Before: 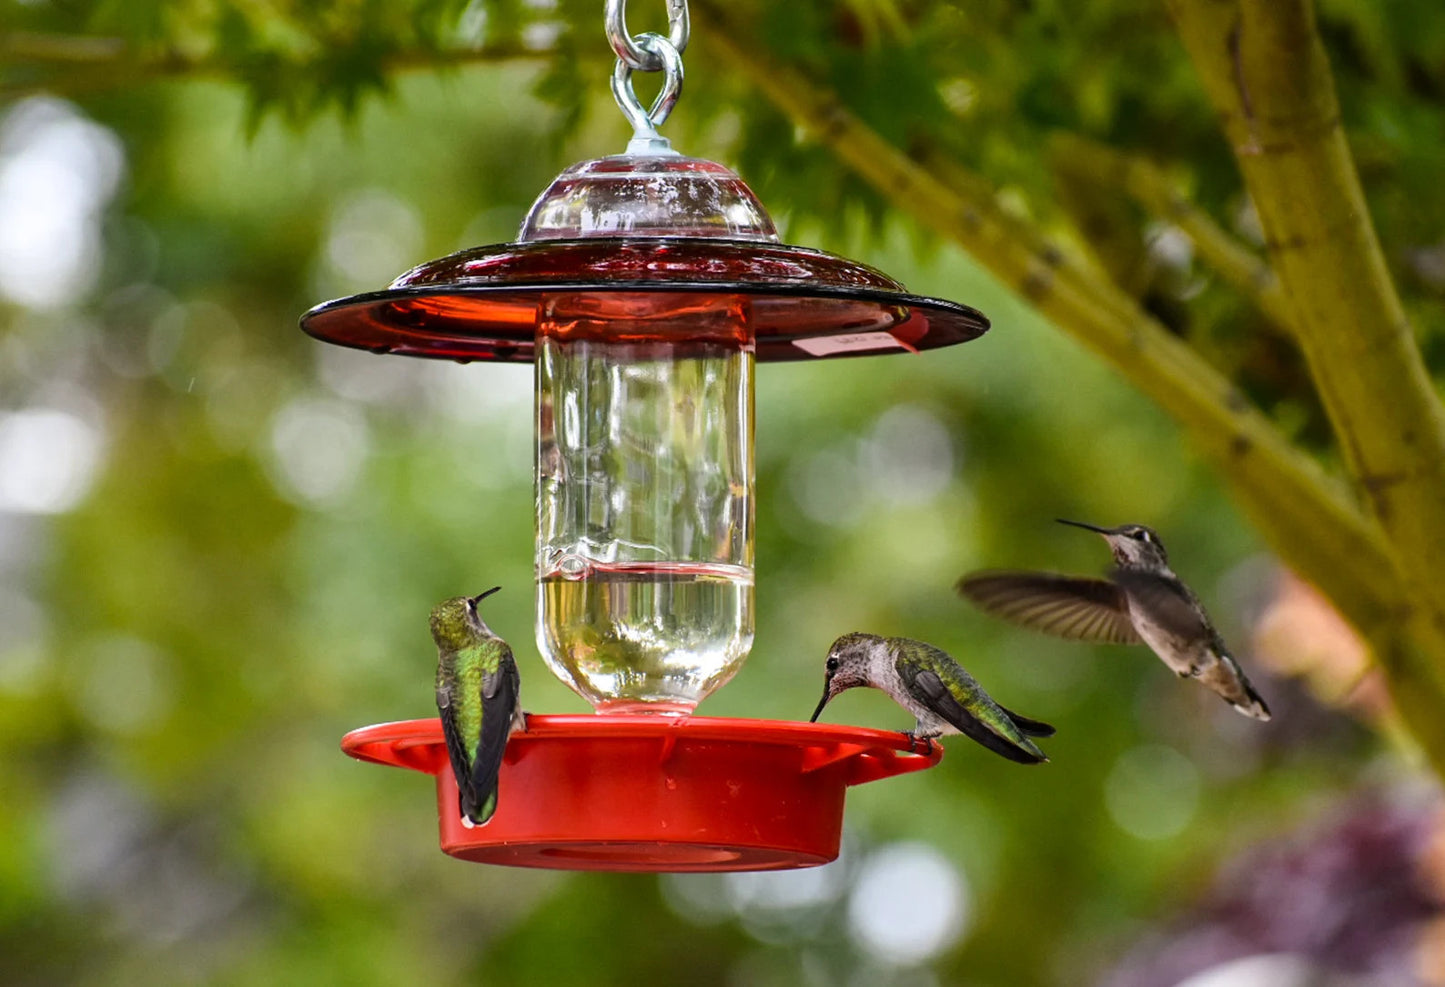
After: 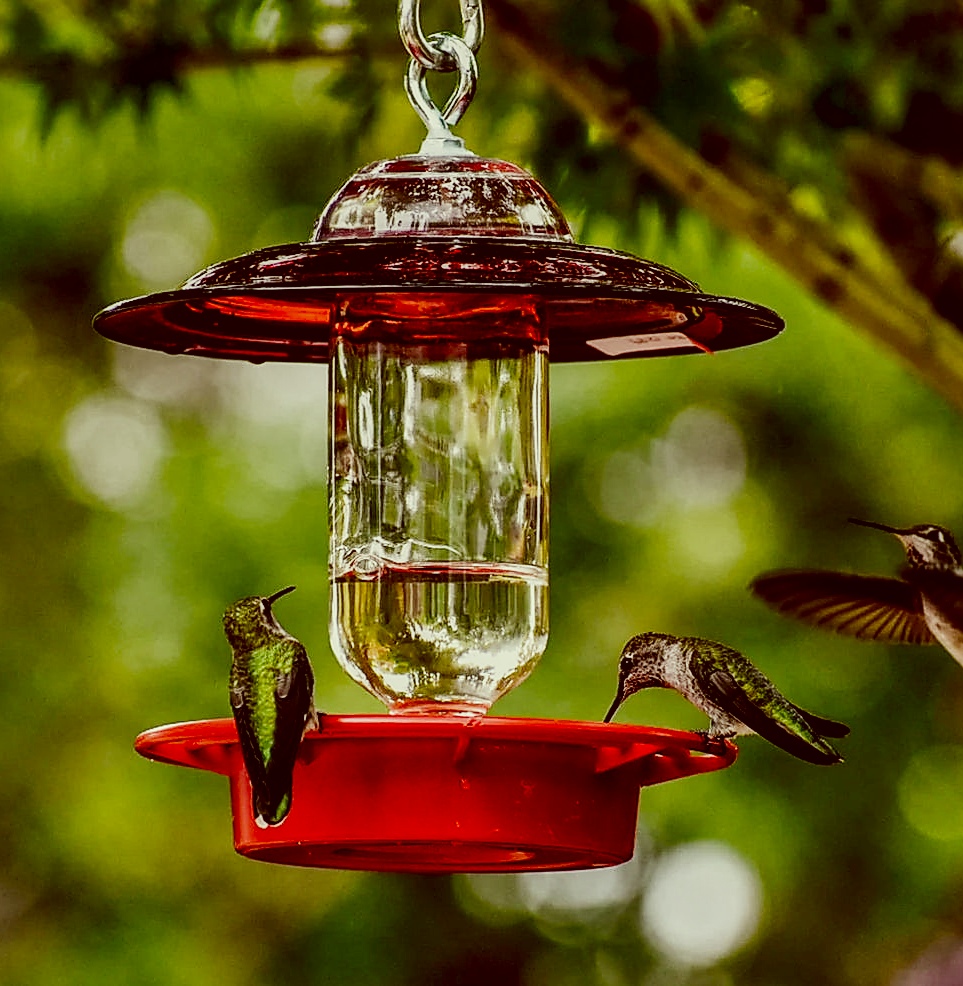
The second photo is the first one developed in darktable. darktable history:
sharpen: radius 1.416, amount 1.249, threshold 0.769
local contrast: detail 130%
contrast brightness saturation: brightness -0.201, saturation 0.078
crop and rotate: left 14.322%, right 19.007%
color correction: highlights a* -6.22, highlights b* 9.32, shadows a* 10.52, shadows b* 23.45
filmic rgb: black relative exposure -7.5 EV, white relative exposure 4.99 EV, hardness 3.34, contrast 1.297, preserve chrominance no, color science v3 (2019), use custom middle-gray values true
shadows and highlights: shadows 34.35, highlights -34.82, soften with gaussian
tone equalizer: smoothing 1
